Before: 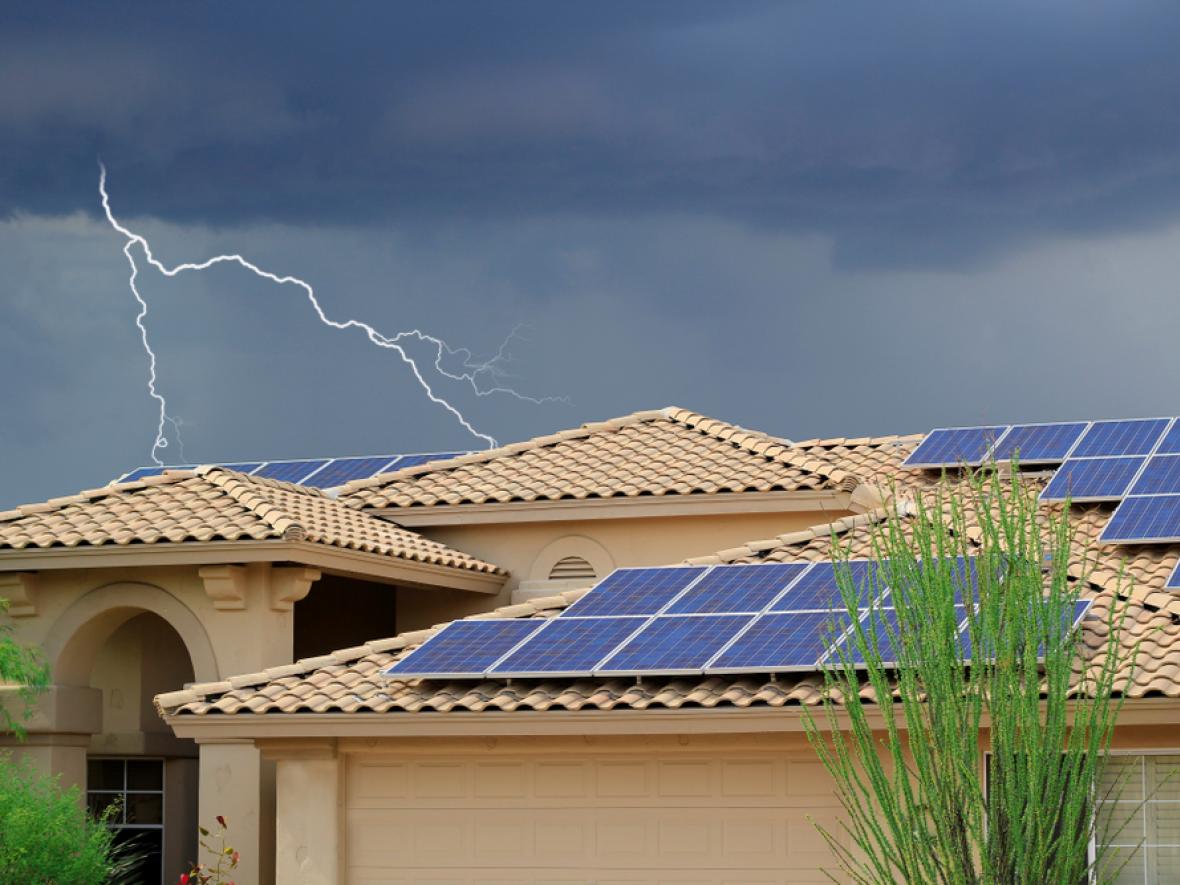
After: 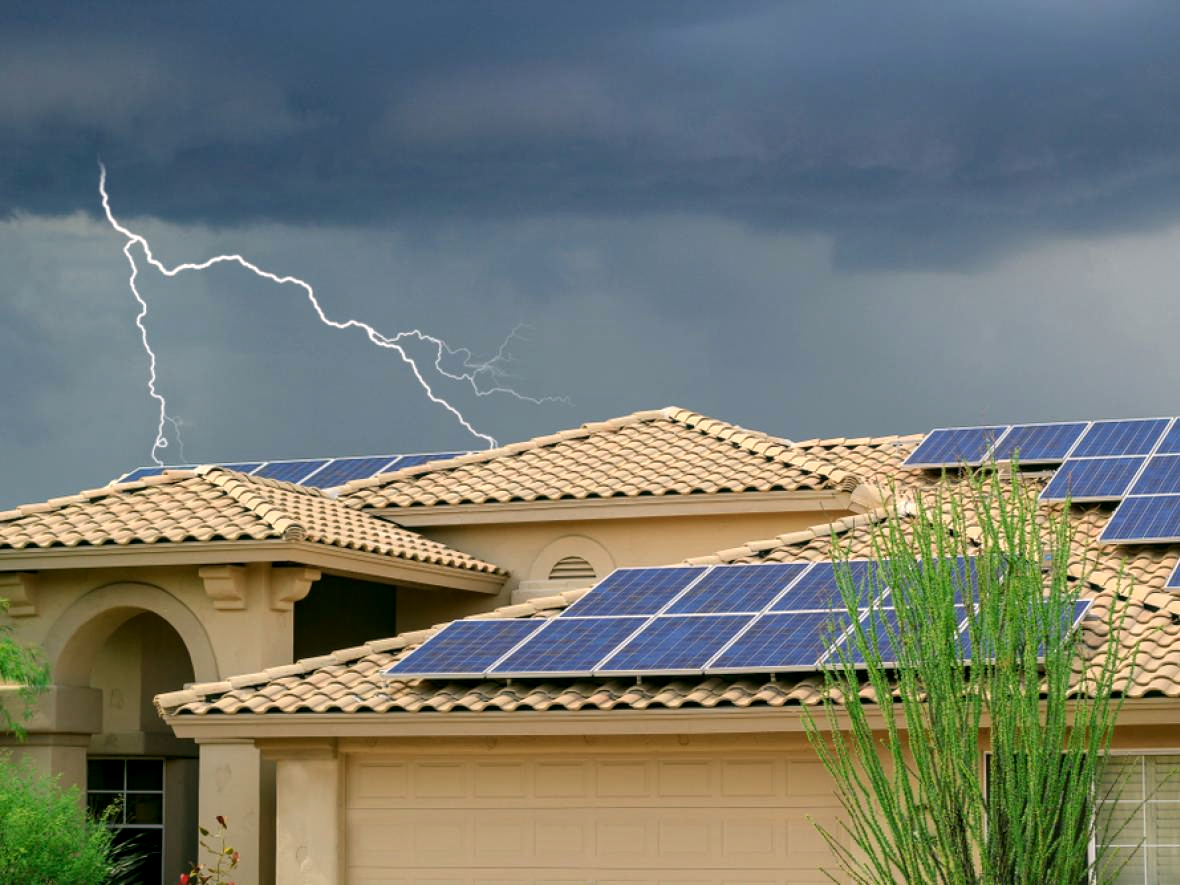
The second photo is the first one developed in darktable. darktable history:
local contrast: on, module defaults
color correction: highlights a* 4.02, highlights b* 4.98, shadows a* -7.55, shadows b* 4.98
shadows and highlights: radius 171.16, shadows 27, white point adjustment 3.13, highlights -67.95, soften with gaussian
